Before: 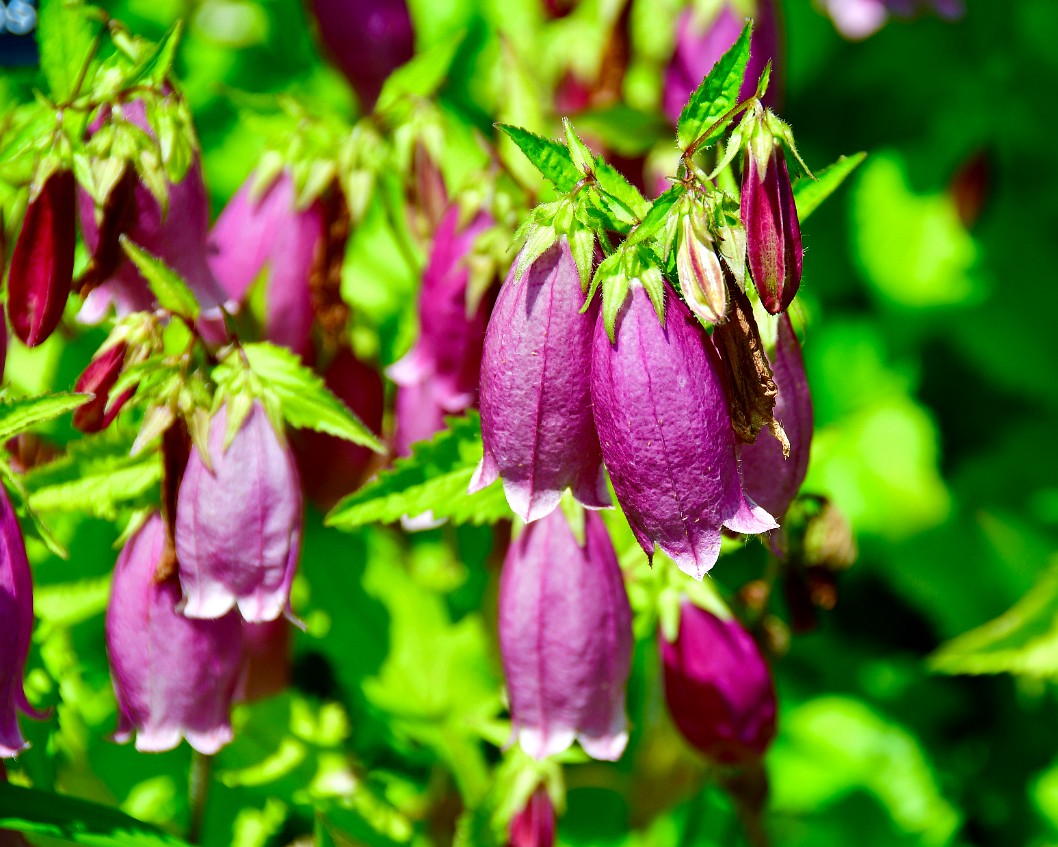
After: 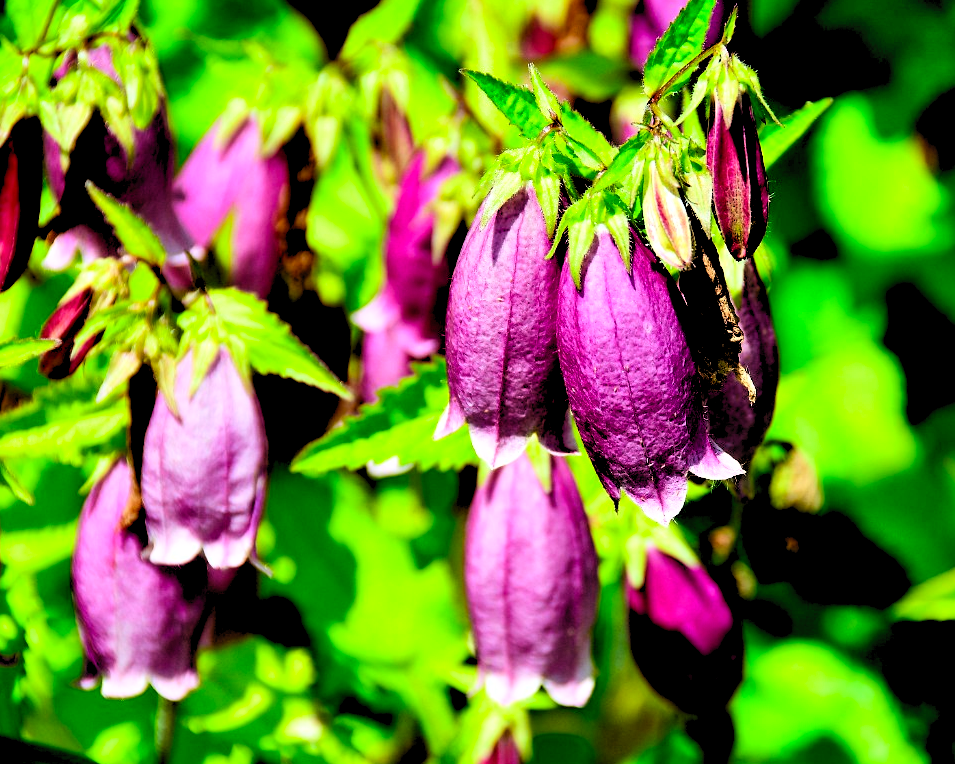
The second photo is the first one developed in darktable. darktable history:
crop: left 3.305%, top 6.436%, right 6.389%, bottom 3.258%
contrast brightness saturation: contrast 0.2, brightness 0.16, saturation 0.22
shadows and highlights: low approximation 0.01, soften with gaussian
rgb levels: levels [[0.034, 0.472, 0.904], [0, 0.5, 1], [0, 0.5, 1]]
